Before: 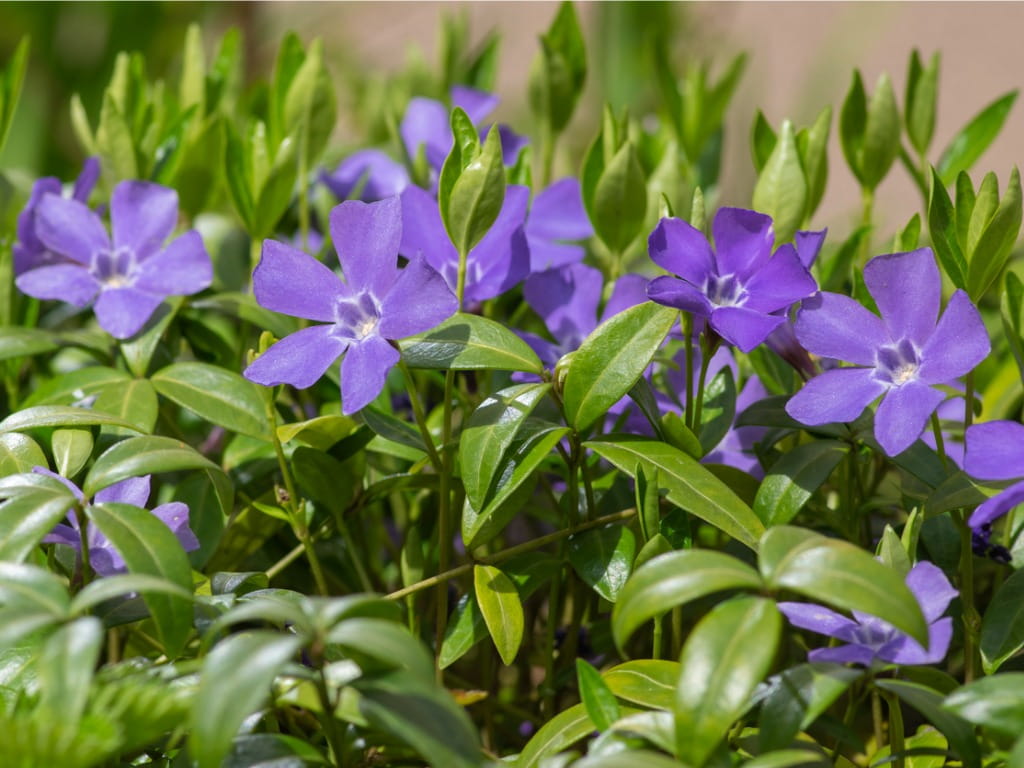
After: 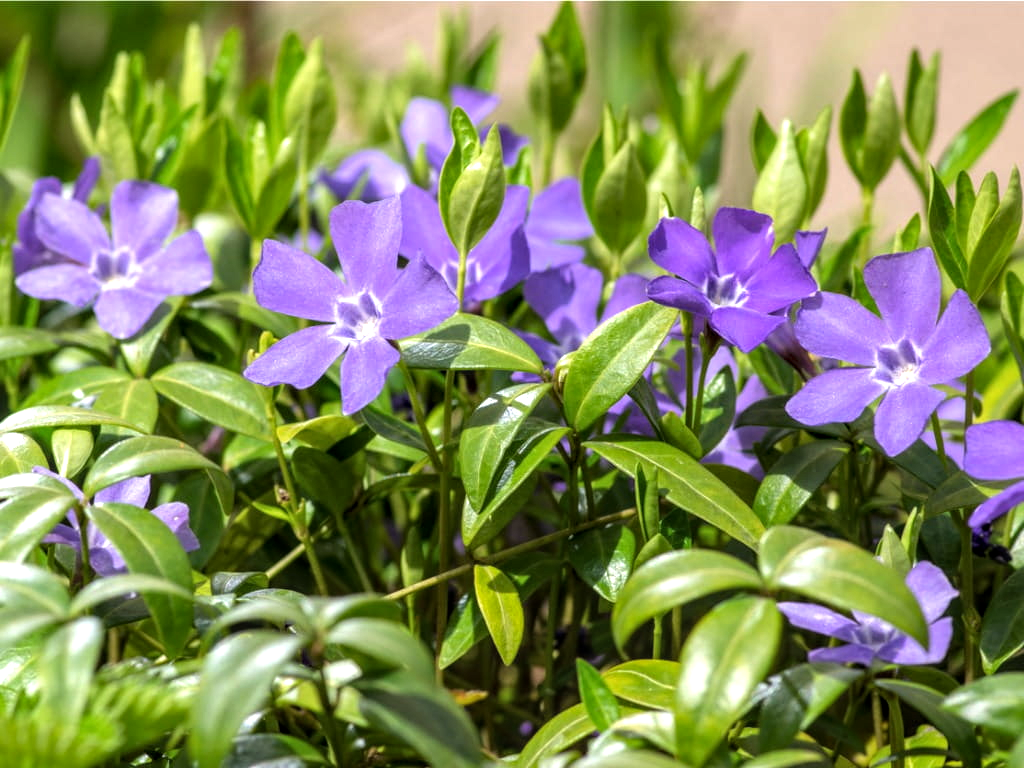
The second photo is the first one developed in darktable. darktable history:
tone equalizer: -8 EV -0.72 EV, -7 EV -0.704 EV, -6 EV -0.586 EV, -5 EV -0.381 EV, -3 EV 0.371 EV, -2 EV 0.6 EV, -1 EV 0.683 EV, +0 EV 0.74 EV
local contrast: on, module defaults
